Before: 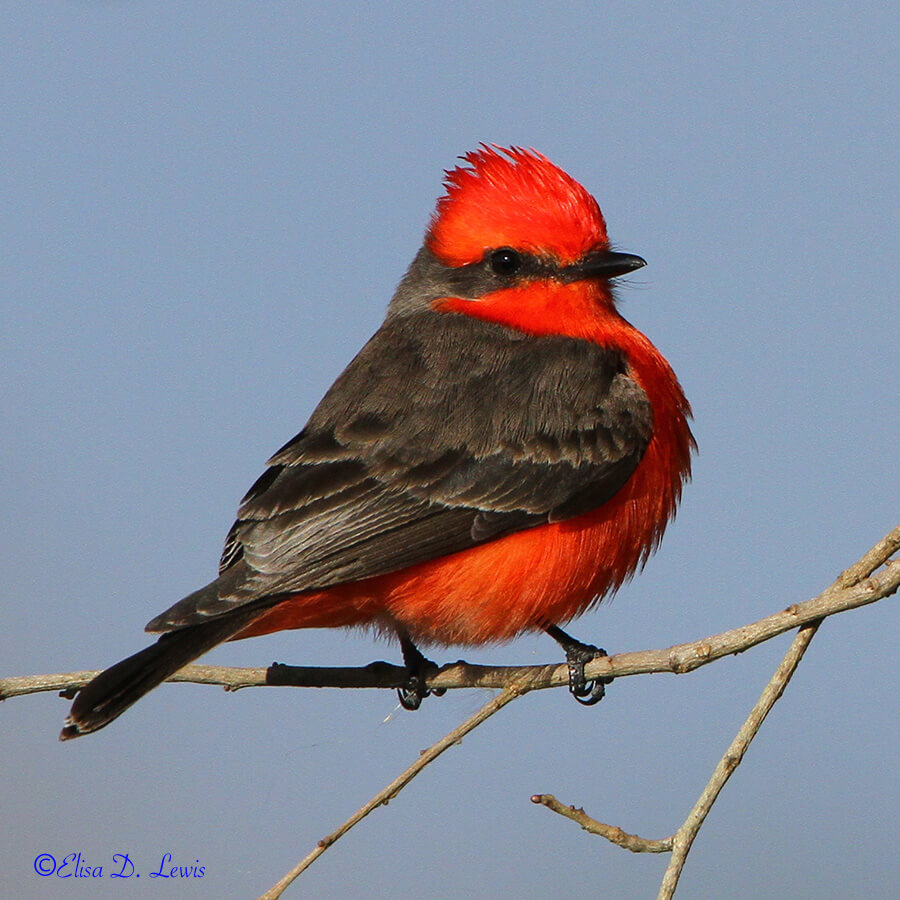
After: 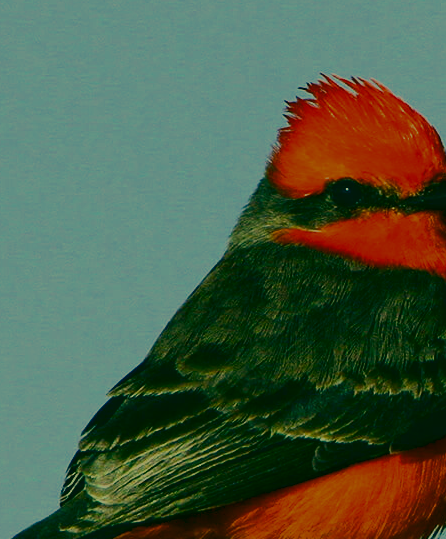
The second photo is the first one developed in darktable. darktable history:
color balance rgb: shadows lift › chroma 0.827%, shadows lift › hue 111.84°, linear chroma grading › global chroma 8.715%, perceptual saturation grading › global saturation 10.458%, global vibrance 0.688%
filmic rgb: black relative exposure -13.15 EV, white relative exposure 4.02 EV, target white luminance 85.107%, hardness 6.28, latitude 42.89%, contrast 0.863, shadows ↔ highlights balance 8.31%
contrast brightness saturation: contrast 0.209, brightness -0.109, saturation 0.209
color correction: highlights a* 1.95, highlights b* 34.44, shadows a* -36.47, shadows b* -5.76
crop: left 17.763%, top 7.669%, right 32.638%, bottom 32.343%
